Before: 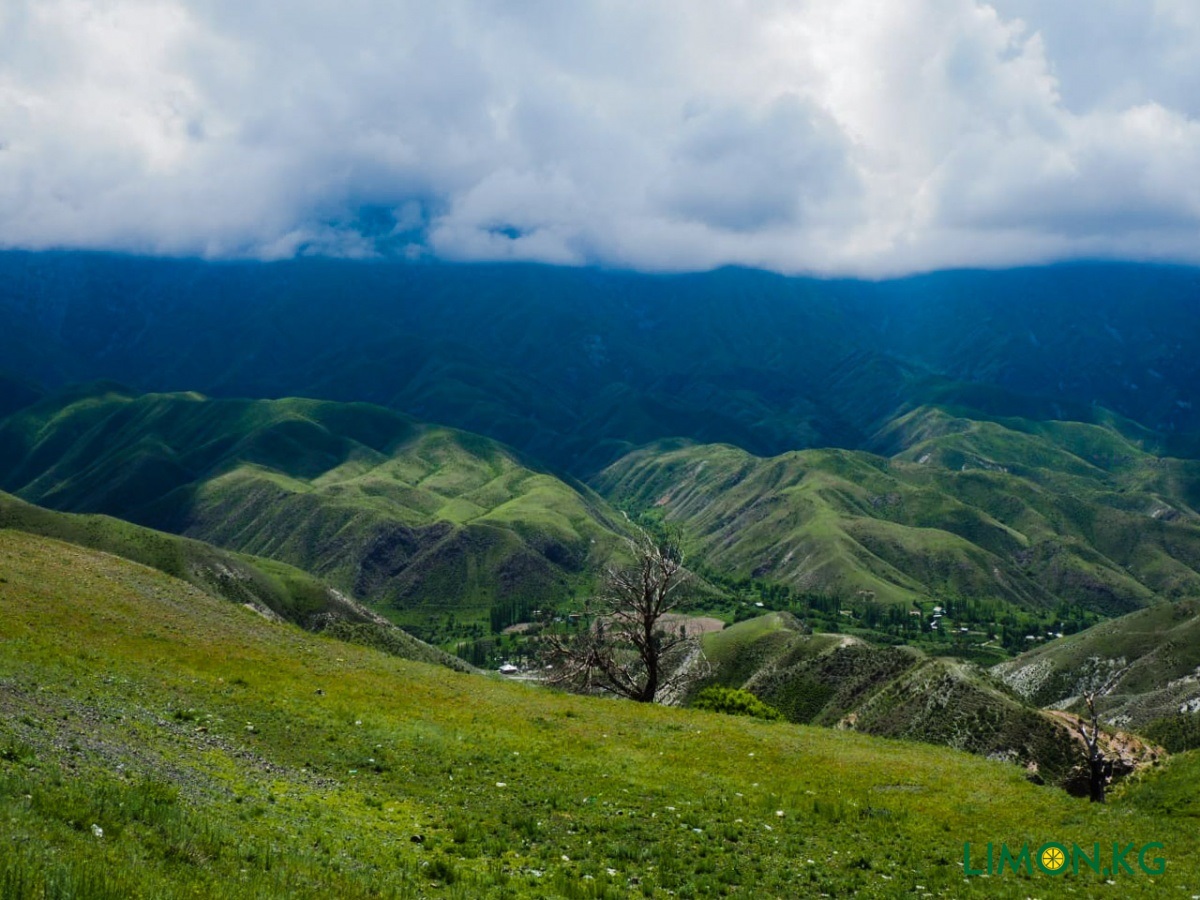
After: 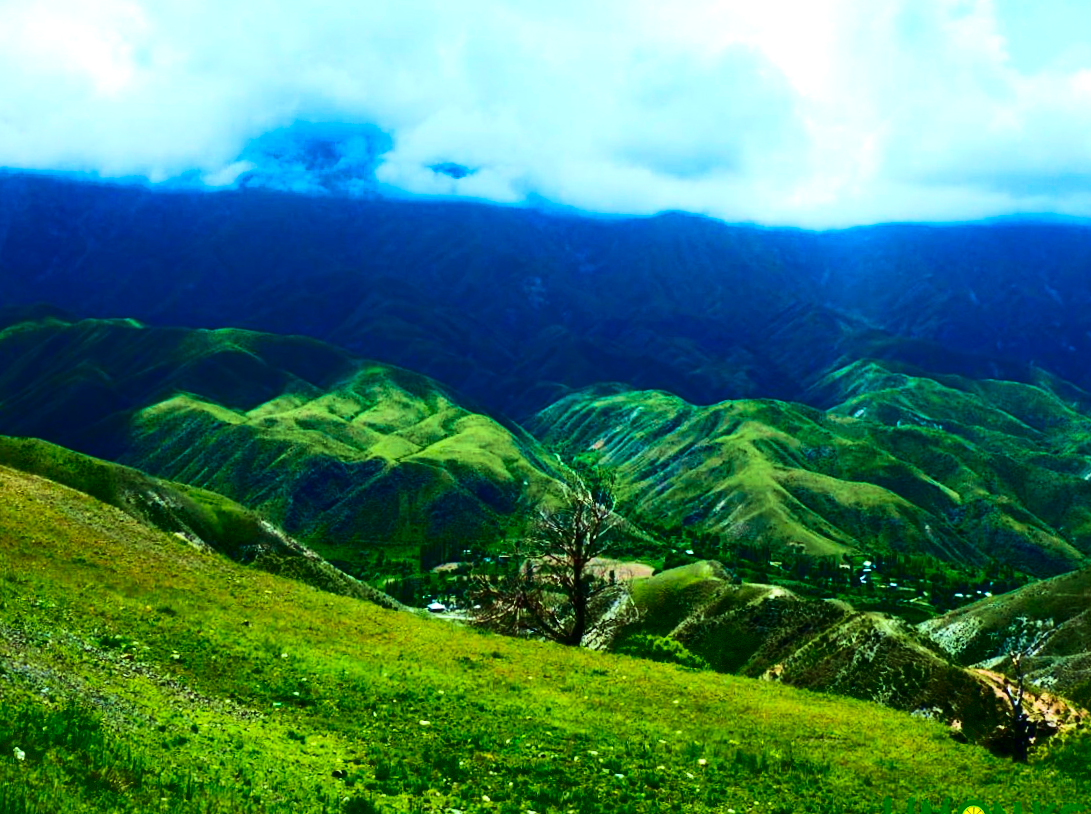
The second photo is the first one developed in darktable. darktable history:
contrast brightness saturation: contrast 0.332, brightness -0.079, saturation 0.17
velvia: strength 66.38%, mid-tones bias 0.965
color correction: highlights a* -7.33, highlights b* 1.29, shadows a* -2.83, saturation 1.4
crop and rotate: angle -2.13°, left 3.162%, top 4.339%, right 1.469%, bottom 0.694%
exposure: black level correction 0, exposure 0.698 EV, compensate highlight preservation false
